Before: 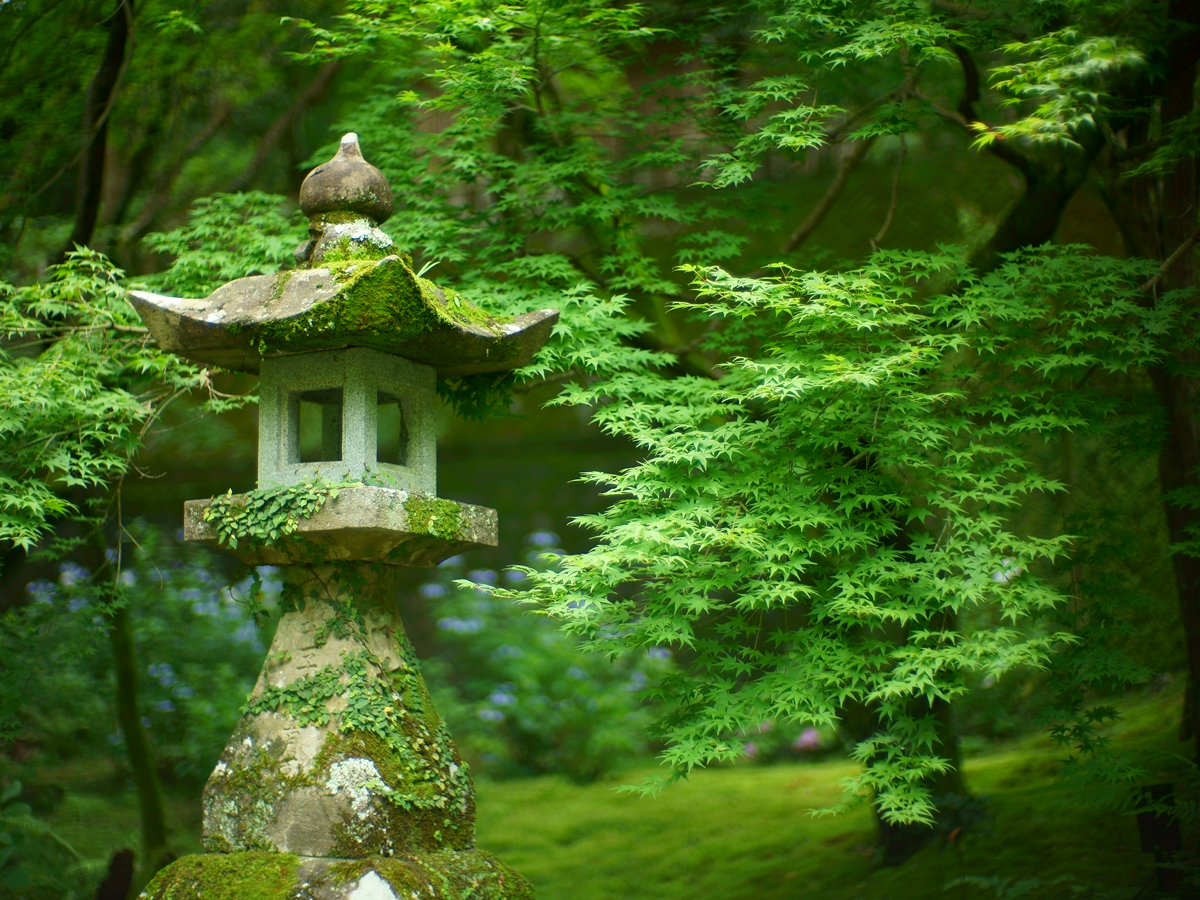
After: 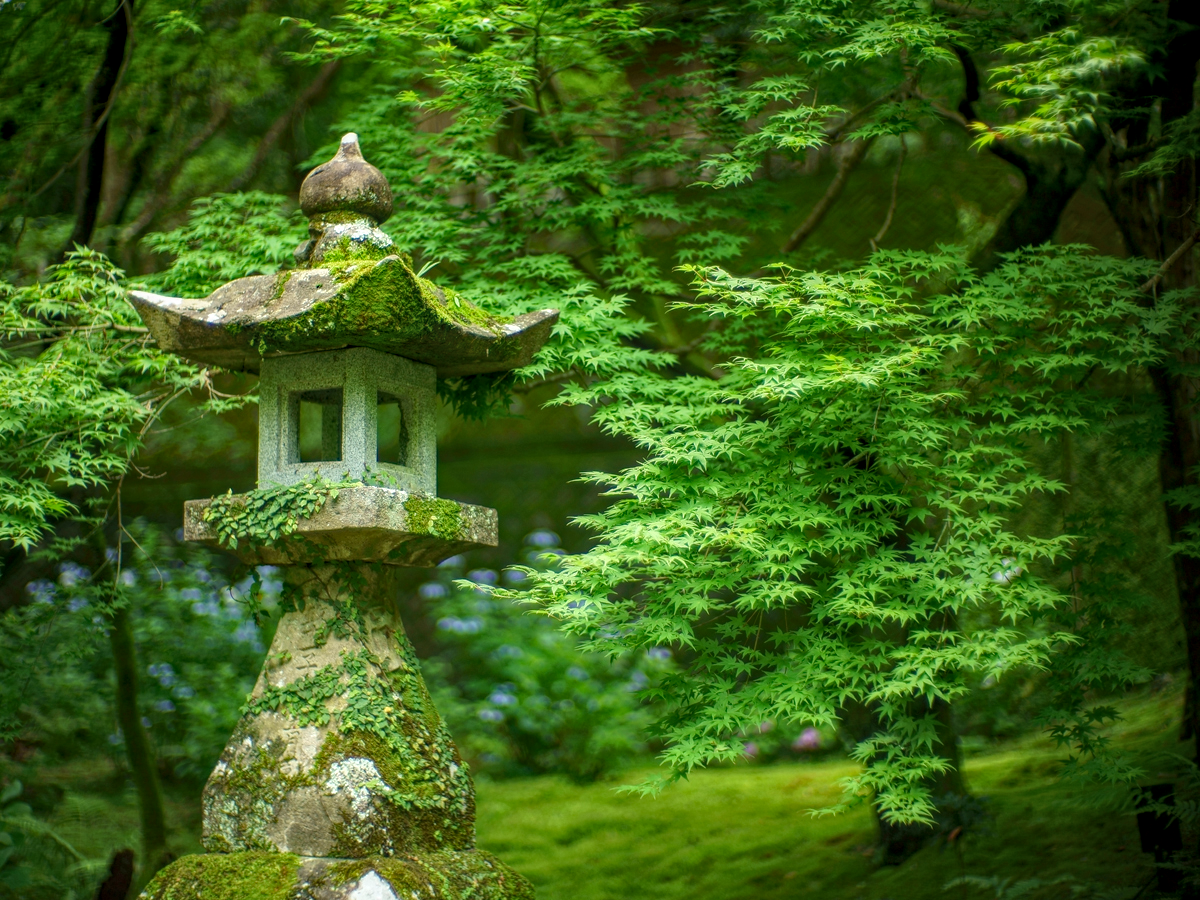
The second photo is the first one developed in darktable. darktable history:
local contrast: highlights 74%, shadows 55%, detail 176%, midtone range 0.207
haze removal: strength 0.29, distance 0.25, compatibility mode true, adaptive false
